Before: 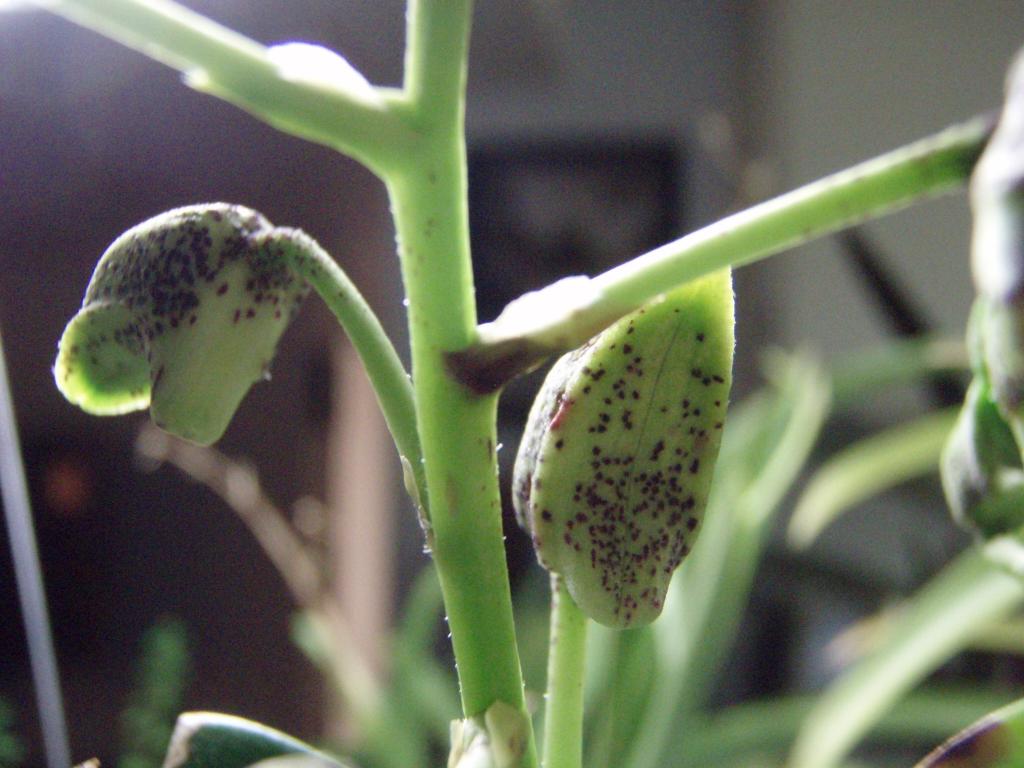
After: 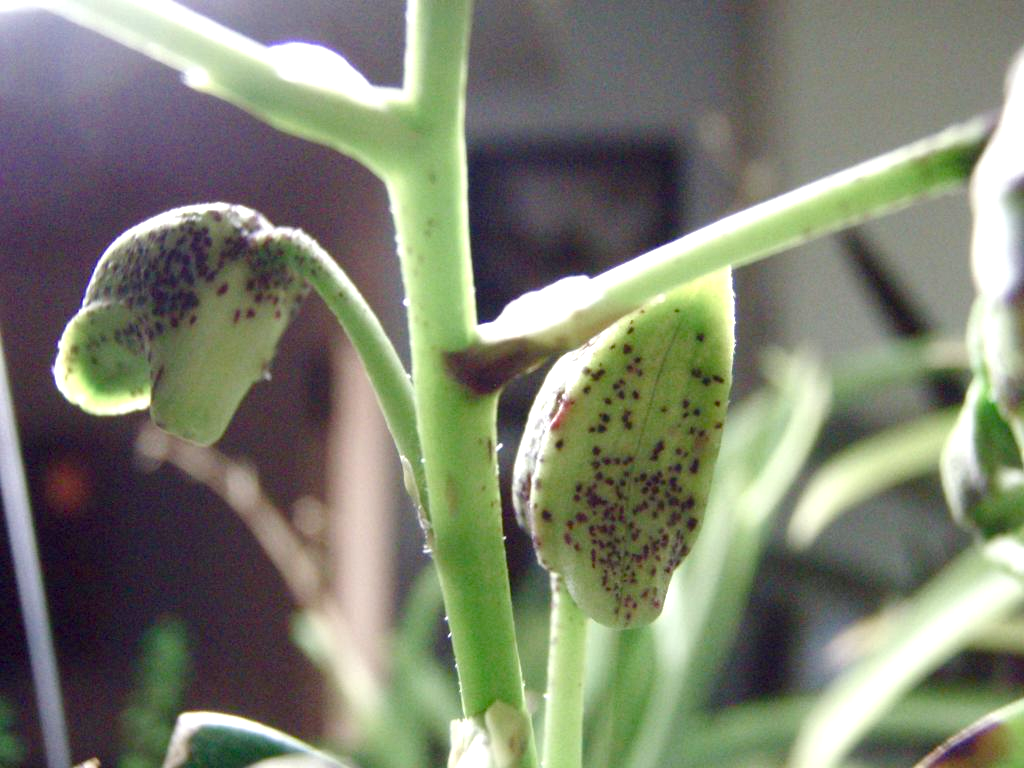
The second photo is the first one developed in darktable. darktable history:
color balance rgb: perceptual saturation grading › global saturation 20%, perceptual saturation grading › highlights -50.005%, perceptual saturation grading › shadows 30.043%
exposure: exposure 0.606 EV, compensate exposure bias true, compensate highlight preservation false
